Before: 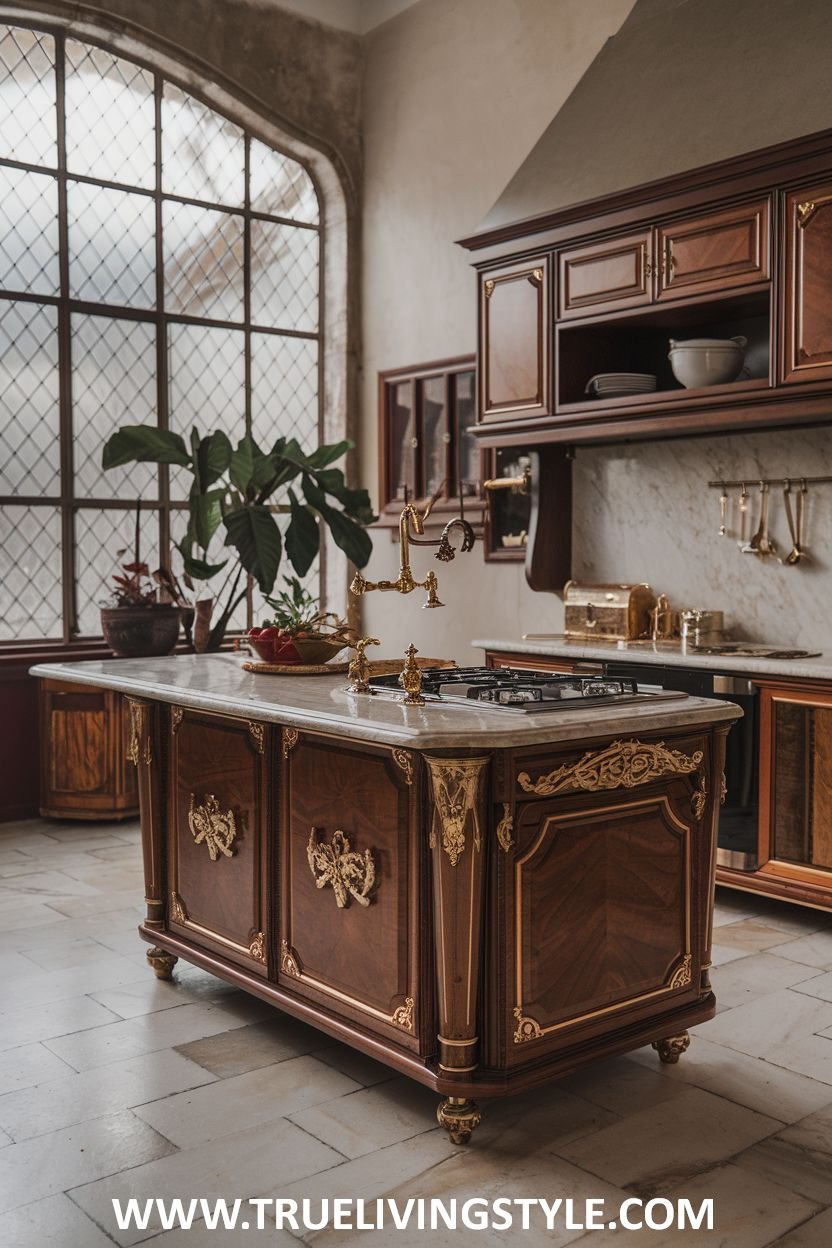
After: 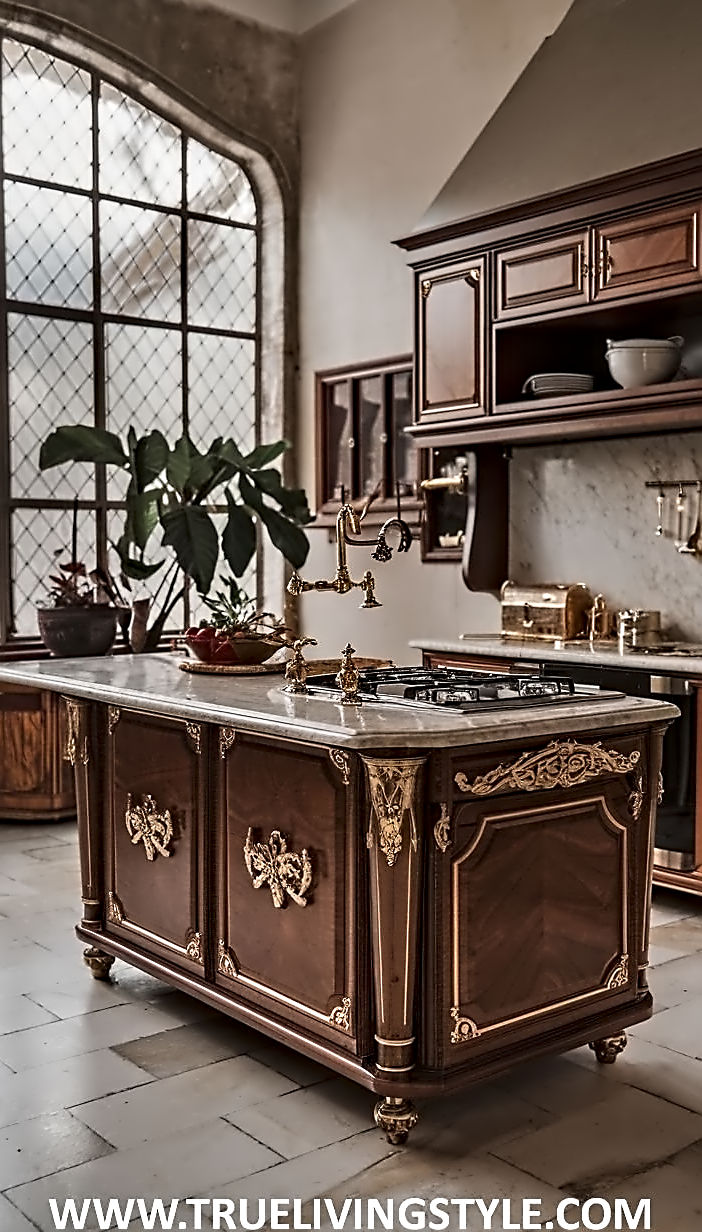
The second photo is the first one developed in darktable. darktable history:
crop: left 7.598%, right 7.873%
sharpen: on, module defaults
contrast equalizer: octaves 7, y [[0.5, 0.542, 0.583, 0.625, 0.667, 0.708], [0.5 ×6], [0.5 ×6], [0, 0.033, 0.067, 0.1, 0.133, 0.167], [0, 0.05, 0.1, 0.15, 0.2, 0.25]]
